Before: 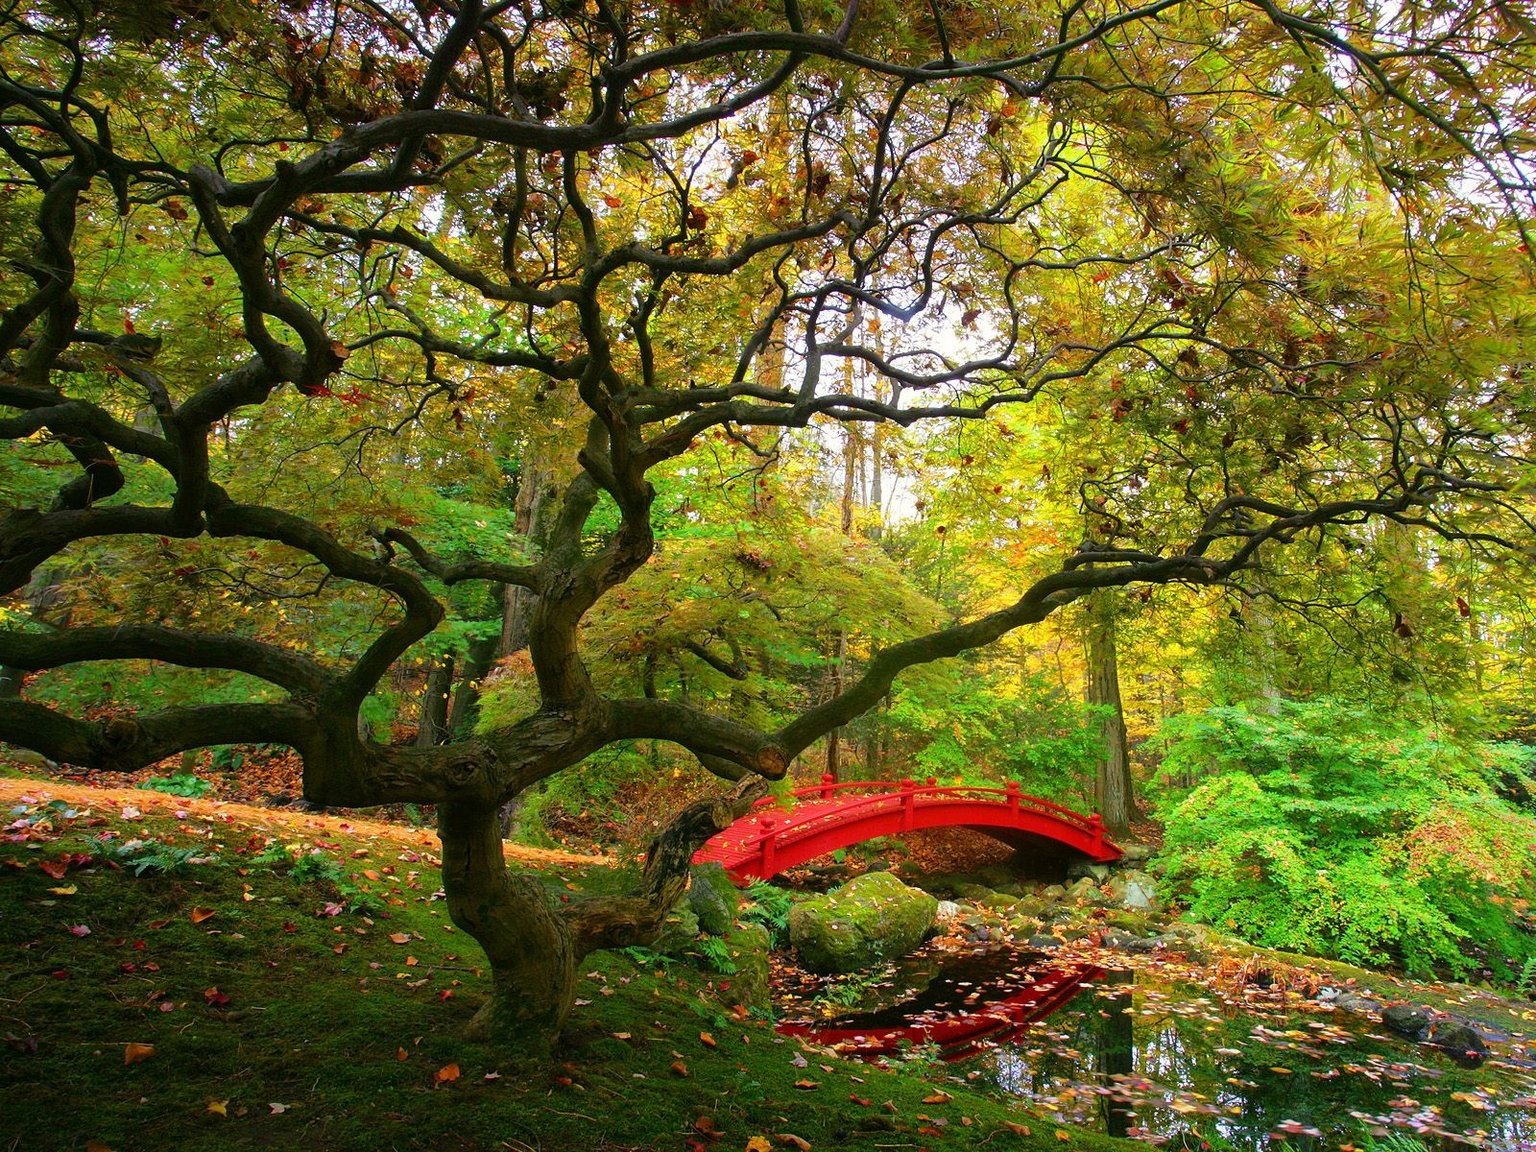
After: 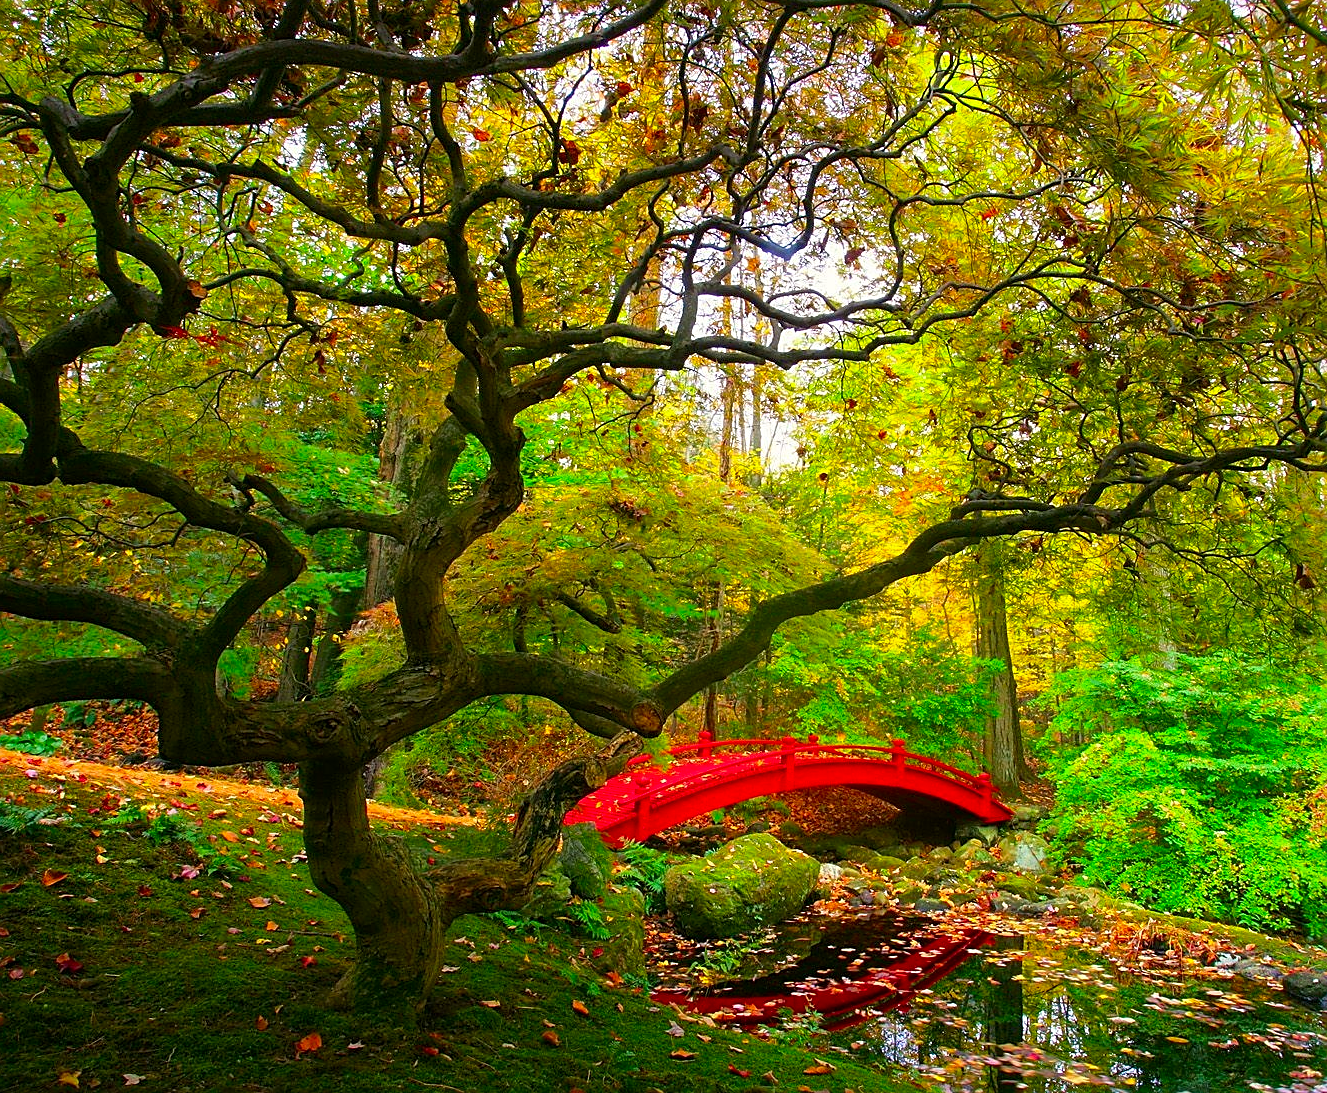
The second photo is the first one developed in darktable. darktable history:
crop: left 9.814%, top 6.278%, right 7.23%, bottom 2.629%
exposure: black level correction 0.001, compensate highlight preservation false
sharpen: on, module defaults
color correction: highlights b* -0.008, saturation 1.35
